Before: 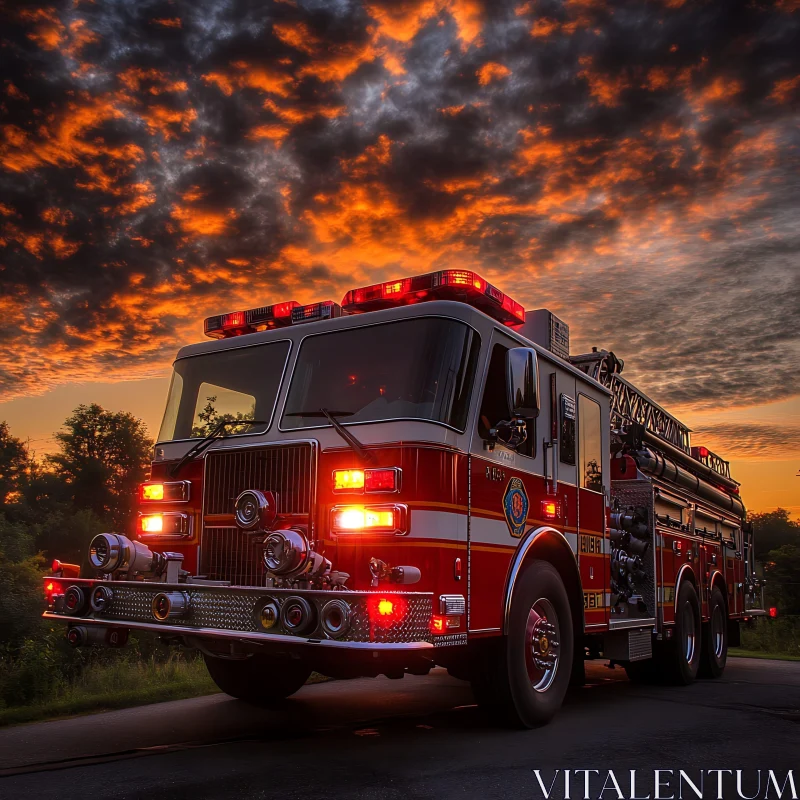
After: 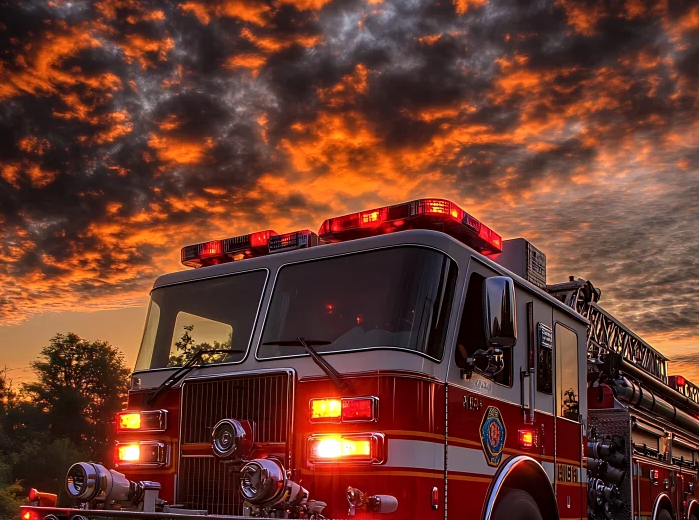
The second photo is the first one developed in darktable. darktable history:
crop: left 2.939%, top 8.991%, right 9.669%, bottom 25.961%
contrast equalizer: y [[0.5, 0.501, 0.532, 0.538, 0.54, 0.541], [0.5 ×6], [0.5 ×6], [0 ×6], [0 ×6]]
